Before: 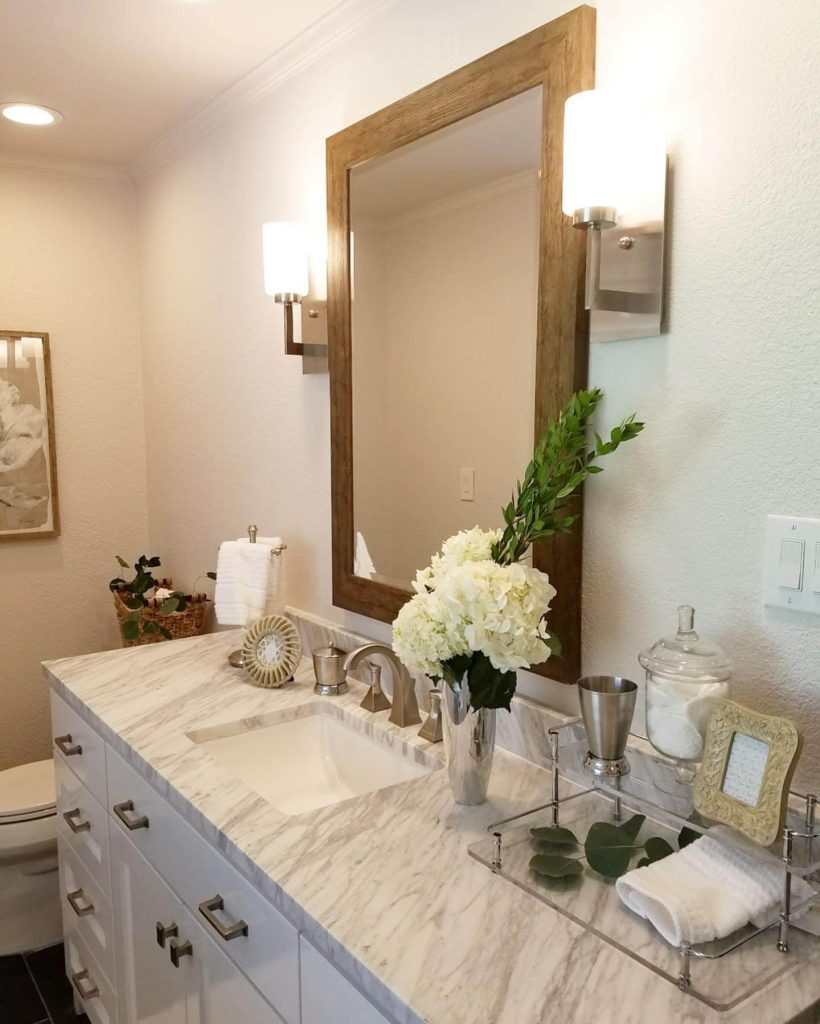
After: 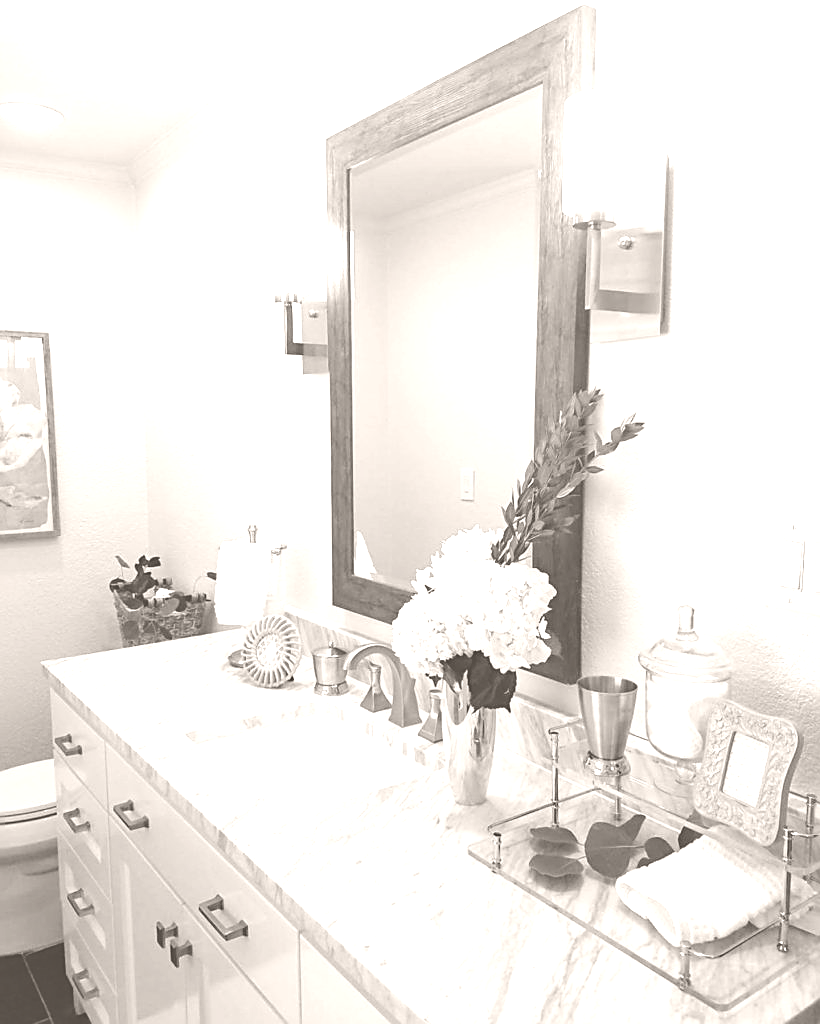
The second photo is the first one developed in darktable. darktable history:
sharpen: on, module defaults
colorize: hue 34.49°, saturation 35.33%, source mix 100%, lightness 55%, version 1
